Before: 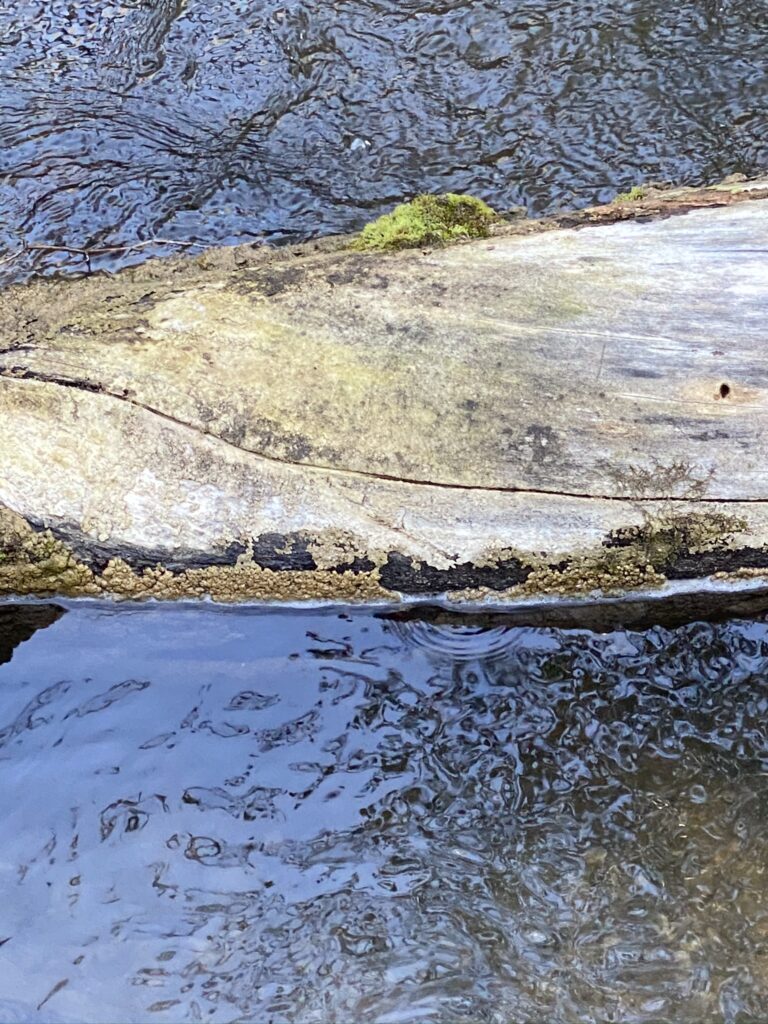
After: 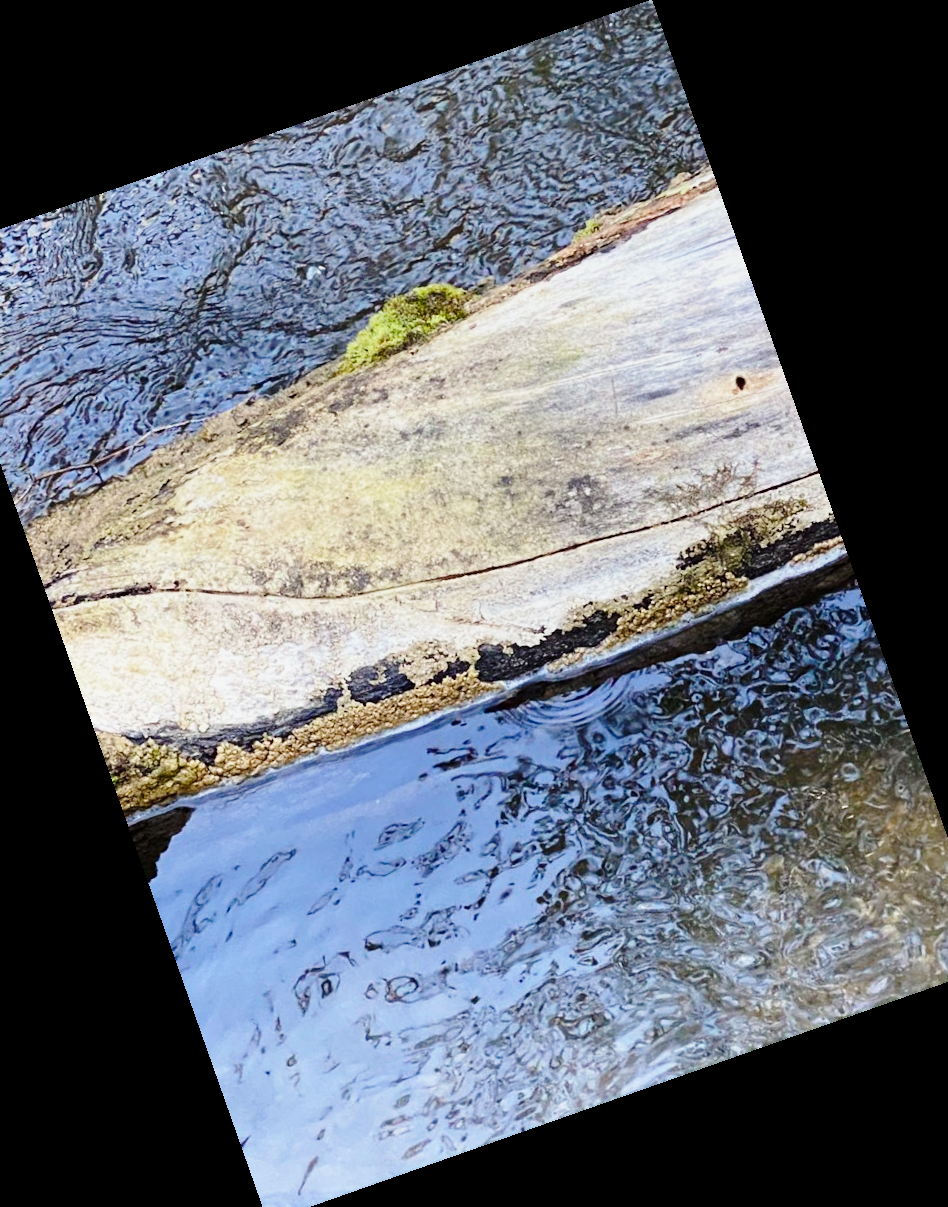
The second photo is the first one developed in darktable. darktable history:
base curve: curves: ch0 [(0, 0) (0.028, 0.03) (0.121, 0.232) (0.46, 0.748) (0.859, 0.968) (1, 1)], preserve colors none
graduated density: rotation 5.63°, offset 76.9
crop and rotate: angle 19.43°, left 6.812%, right 4.125%, bottom 1.087%
